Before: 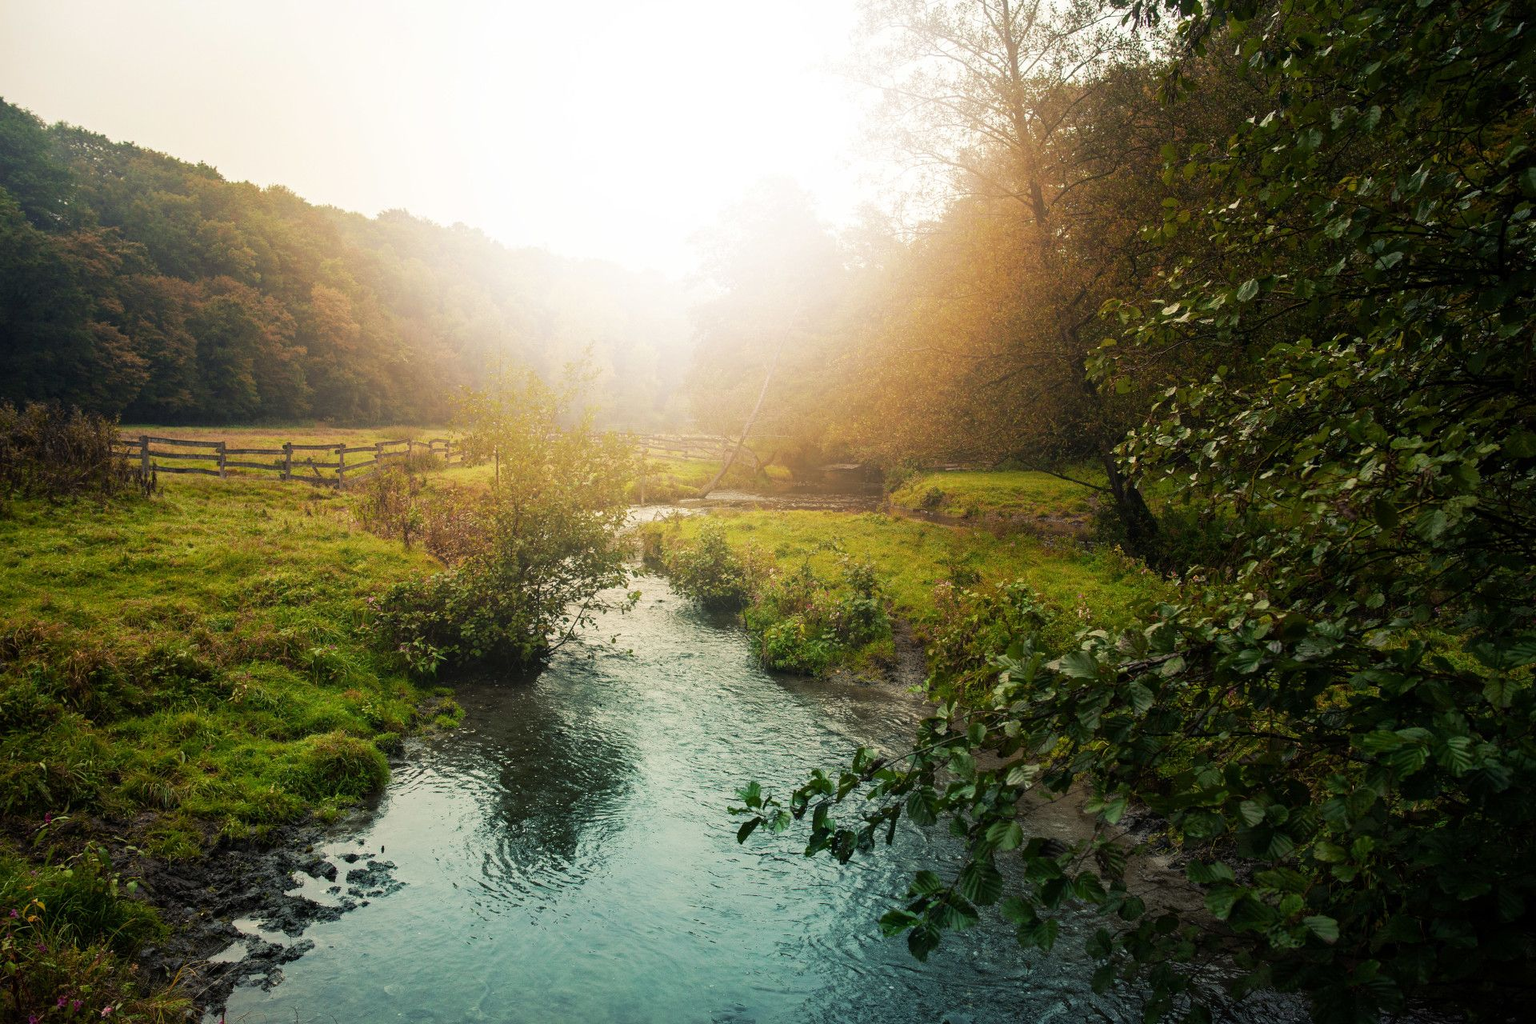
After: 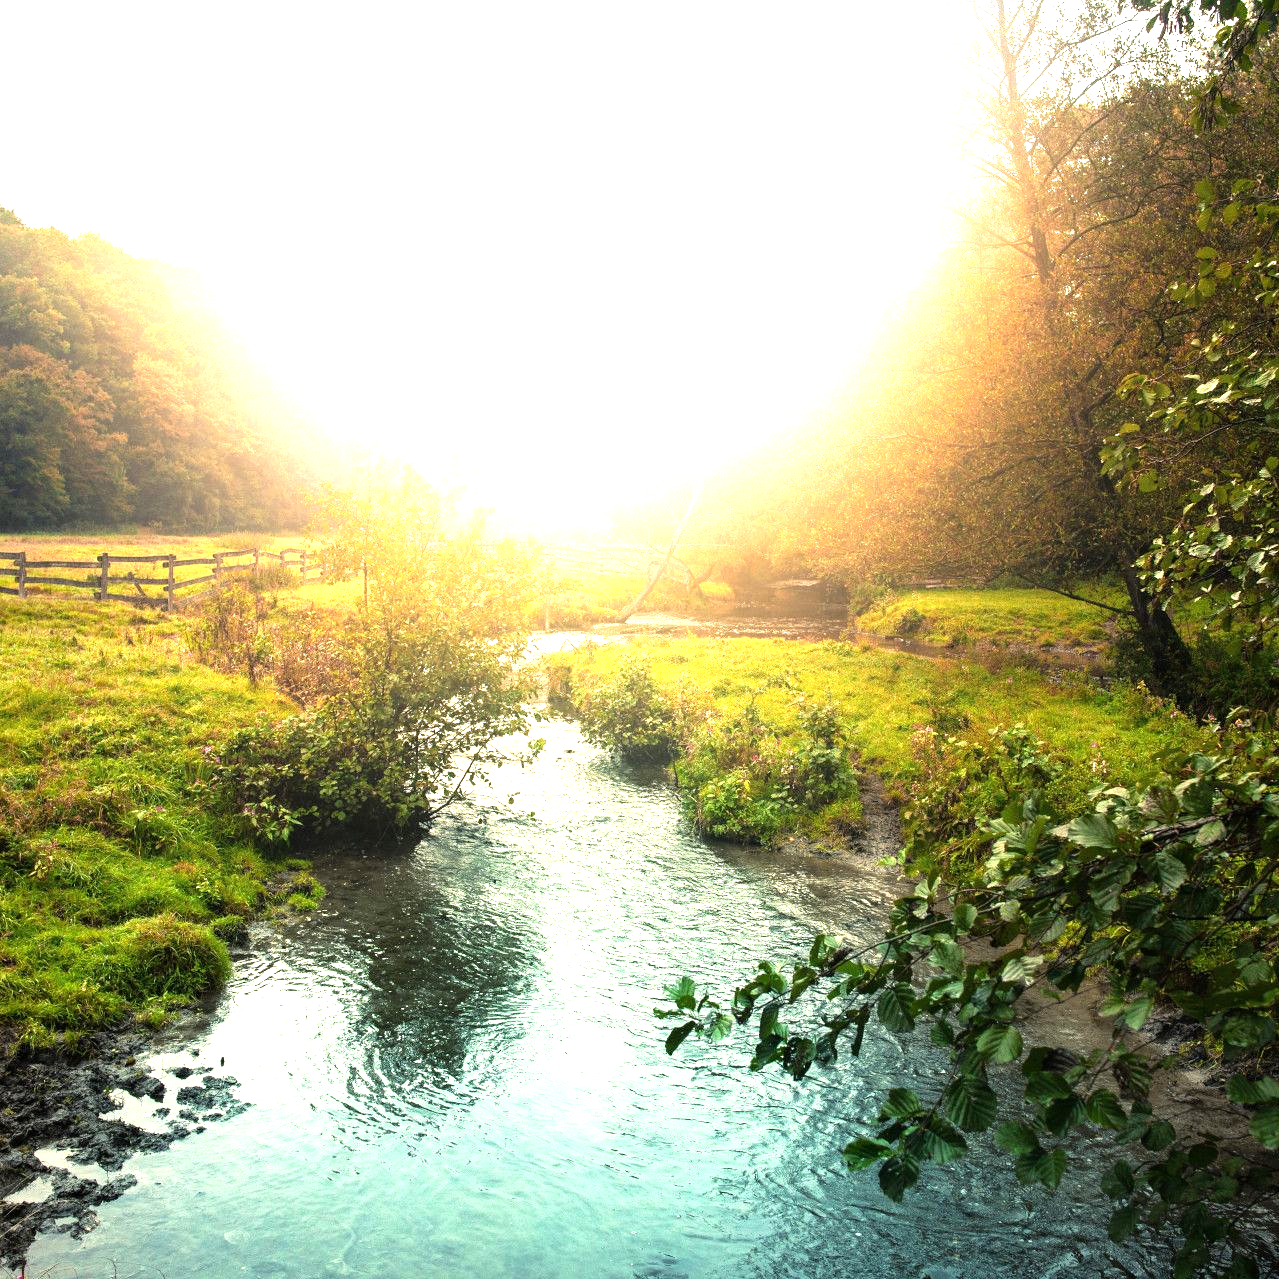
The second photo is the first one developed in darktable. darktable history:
tone equalizer: -8 EV -0.4 EV, -7 EV -0.371 EV, -6 EV -0.295 EV, -5 EV -0.19 EV, -3 EV 0.214 EV, -2 EV 0.325 EV, -1 EV 0.383 EV, +0 EV 0.398 EV, mask exposure compensation -0.504 EV
exposure: exposure 0.992 EV, compensate highlight preservation false
crop and rotate: left 13.351%, right 20.015%
